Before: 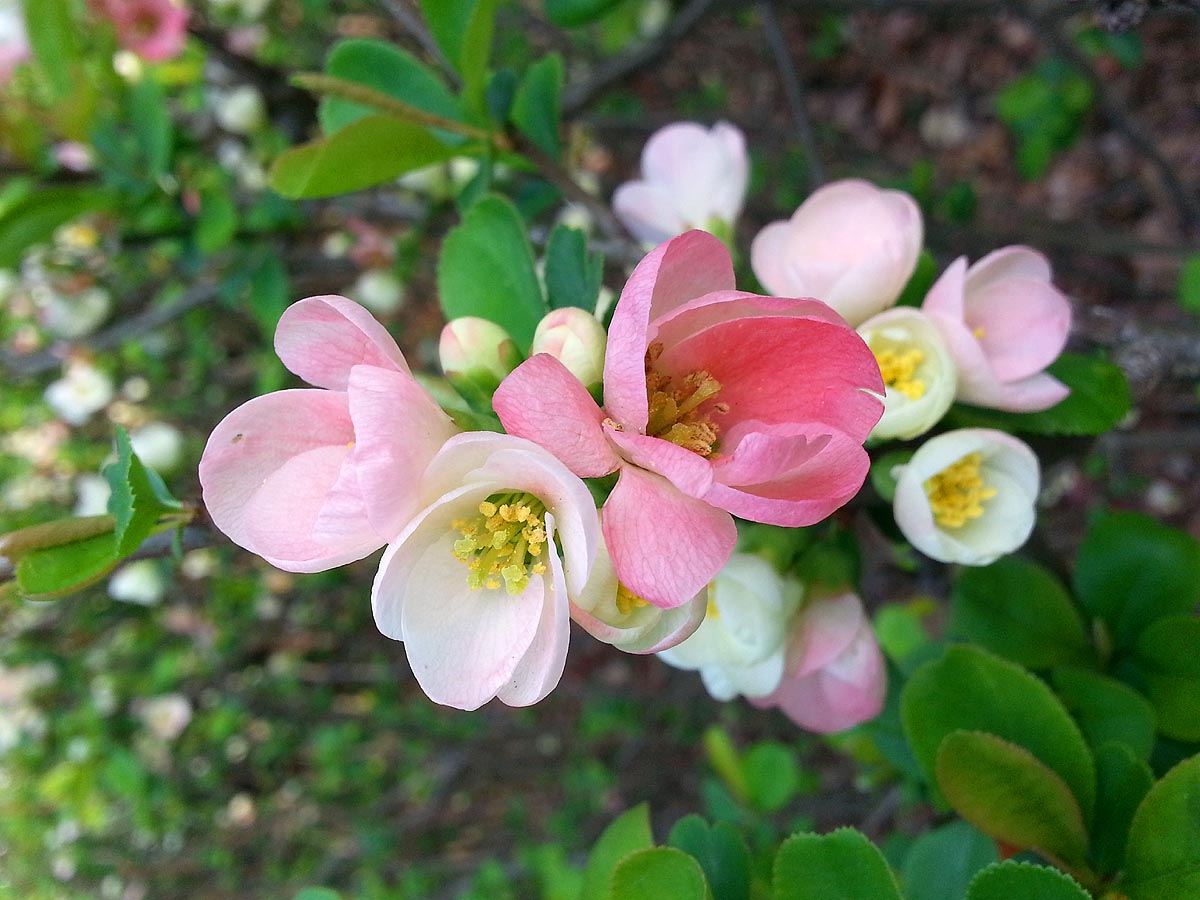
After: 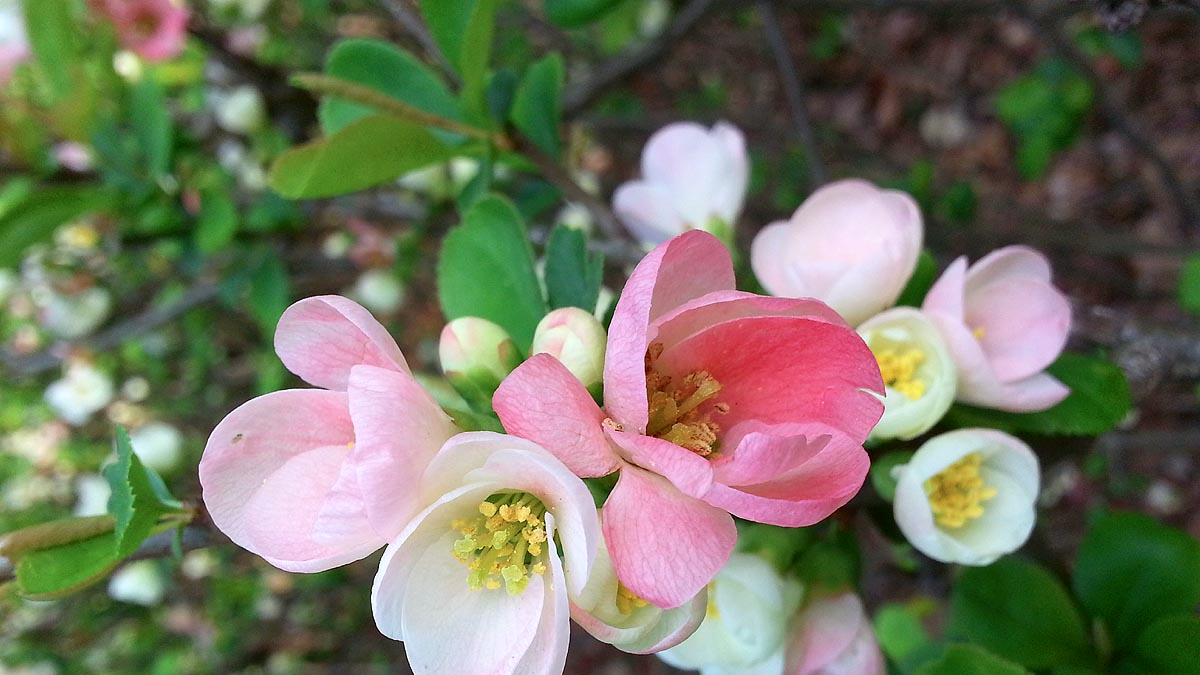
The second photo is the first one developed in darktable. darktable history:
color correction: highlights a* -2.99, highlights b* -2.86, shadows a* 2.47, shadows b* 2.78
crop: bottom 24.979%
contrast brightness saturation: contrast 0.076, saturation 0.203
color balance rgb: linear chroma grading › shadows -6.495%, linear chroma grading › highlights -7.103%, linear chroma grading › global chroma -10.431%, linear chroma grading › mid-tones -8.132%, perceptual saturation grading › global saturation 0.795%
